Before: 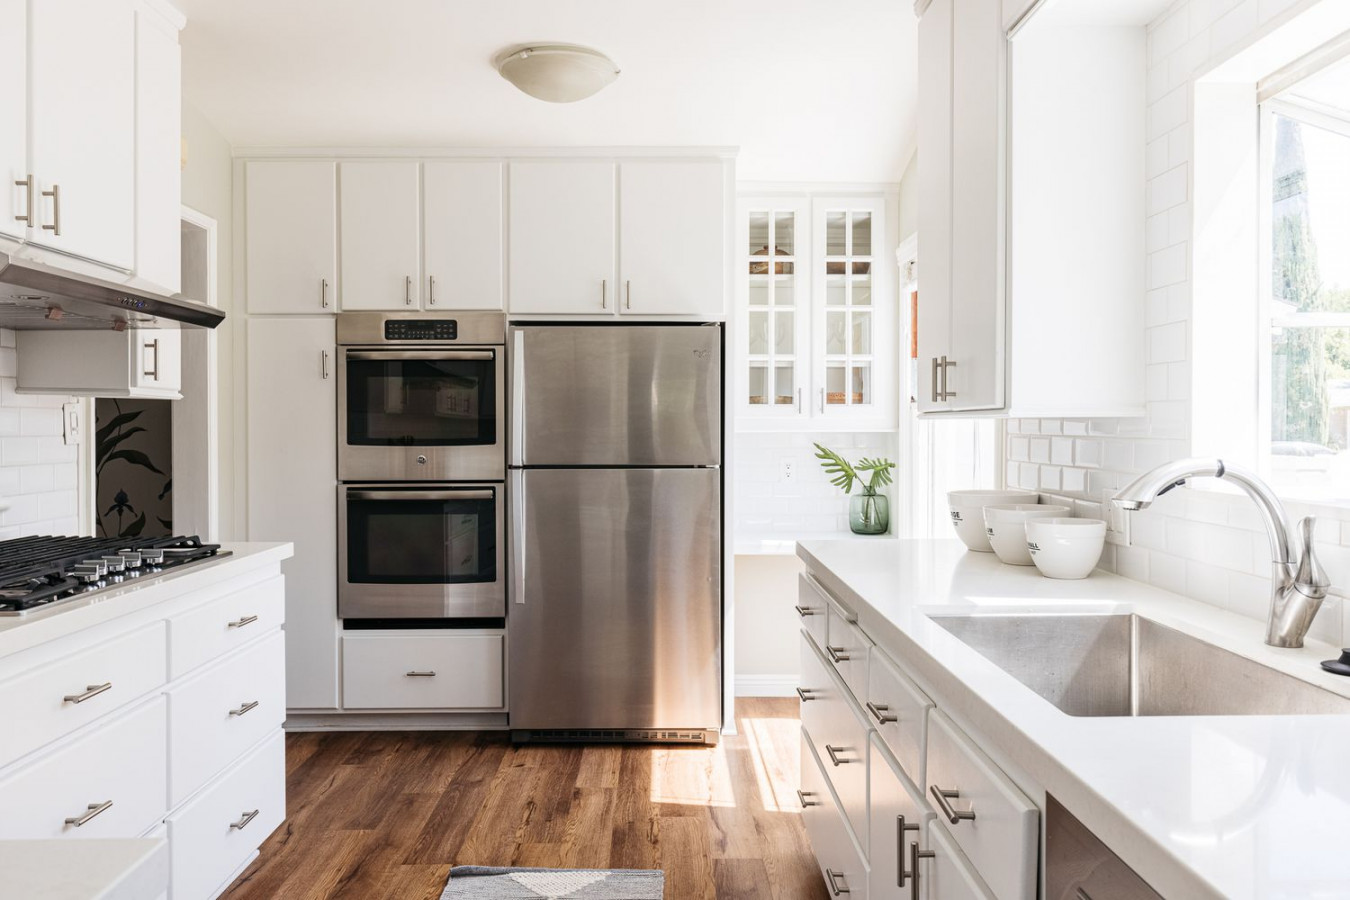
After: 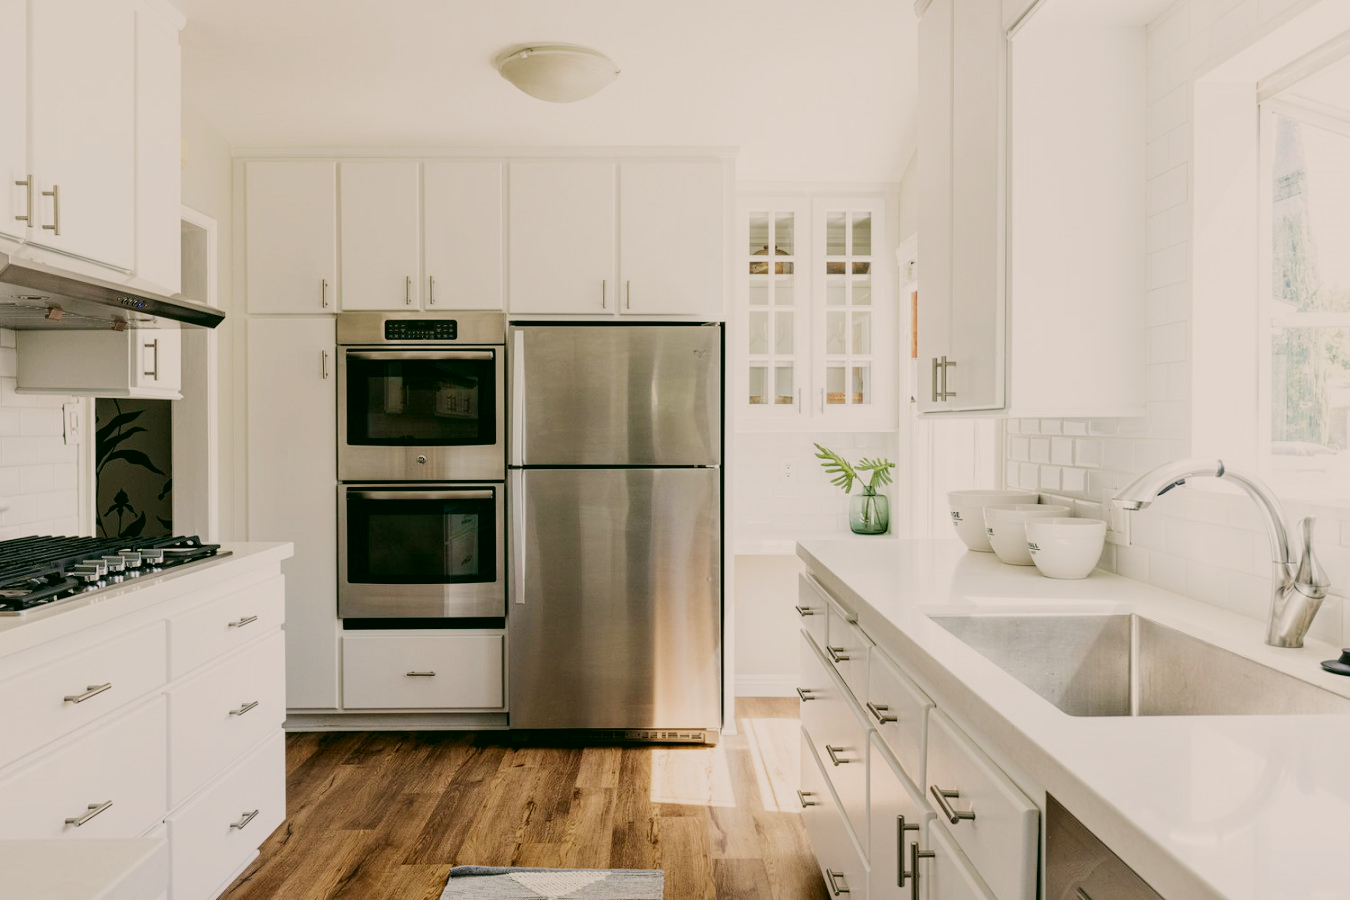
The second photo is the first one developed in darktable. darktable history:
filmic rgb: black relative exposure -7.65 EV, white relative exposure 4.56 EV, hardness 3.61, contrast 1.051, preserve chrominance no, color science v5 (2021), iterations of high-quality reconstruction 0
exposure: exposure 0.03 EV, compensate highlight preservation false
color correction: highlights a* 4.31, highlights b* 4.92, shadows a* -7.98, shadows b* 4.96
velvia: on, module defaults
